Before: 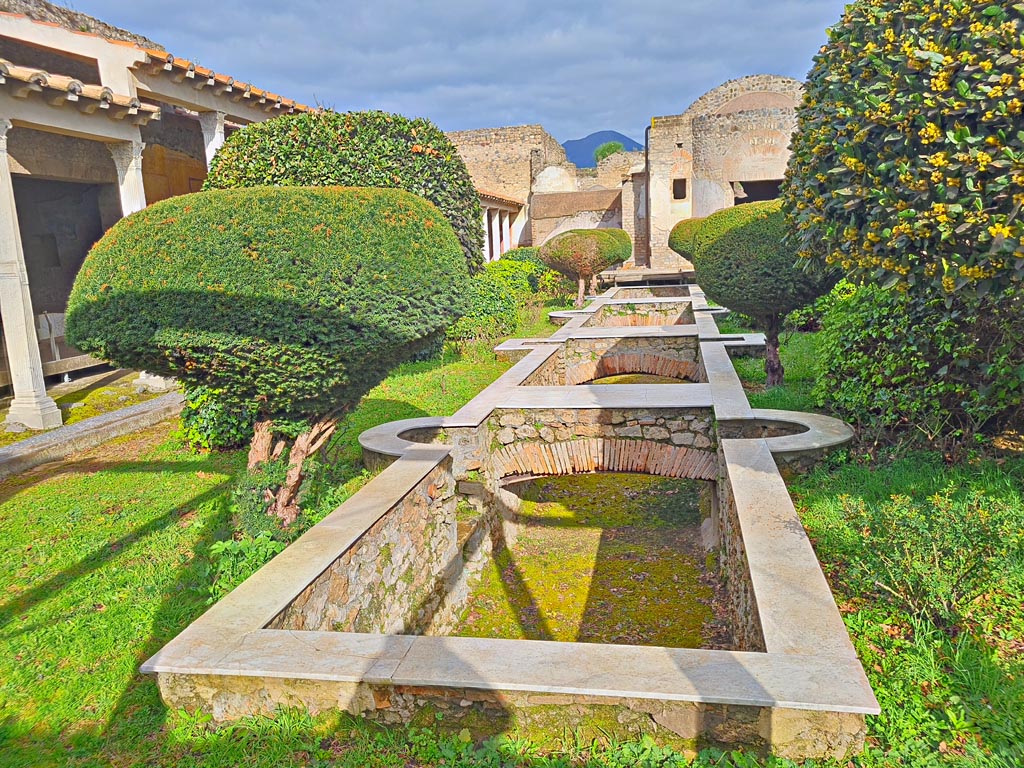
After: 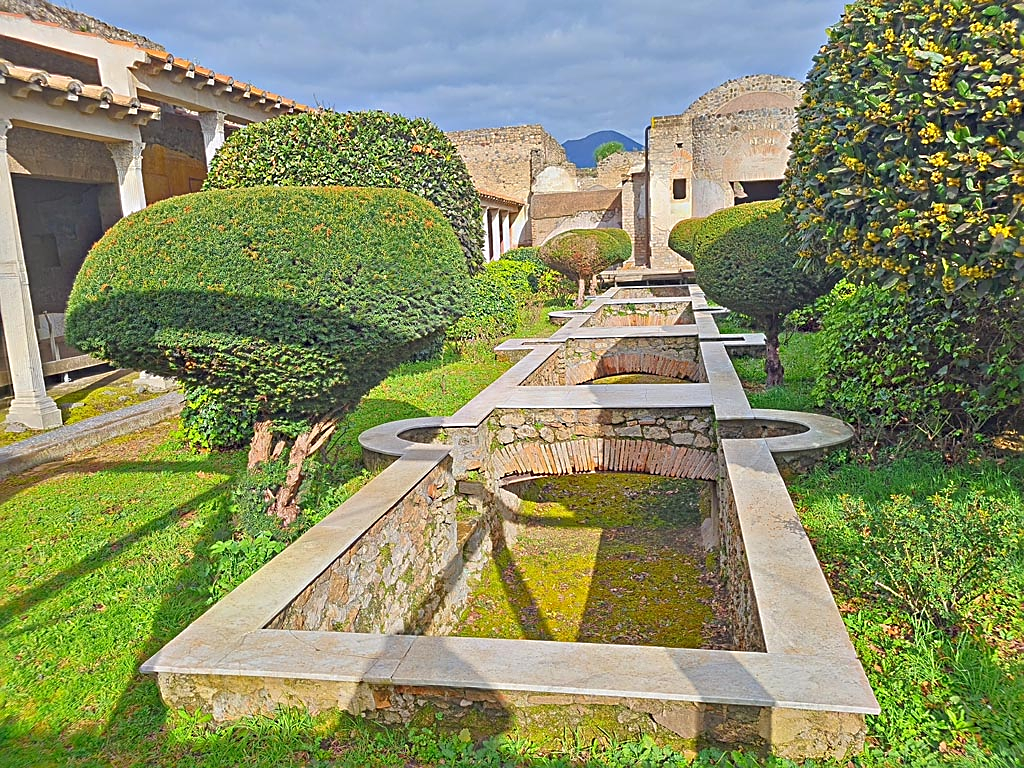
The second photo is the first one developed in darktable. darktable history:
shadows and highlights: shadows 25.52, highlights -26.55
sharpen: on, module defaults
